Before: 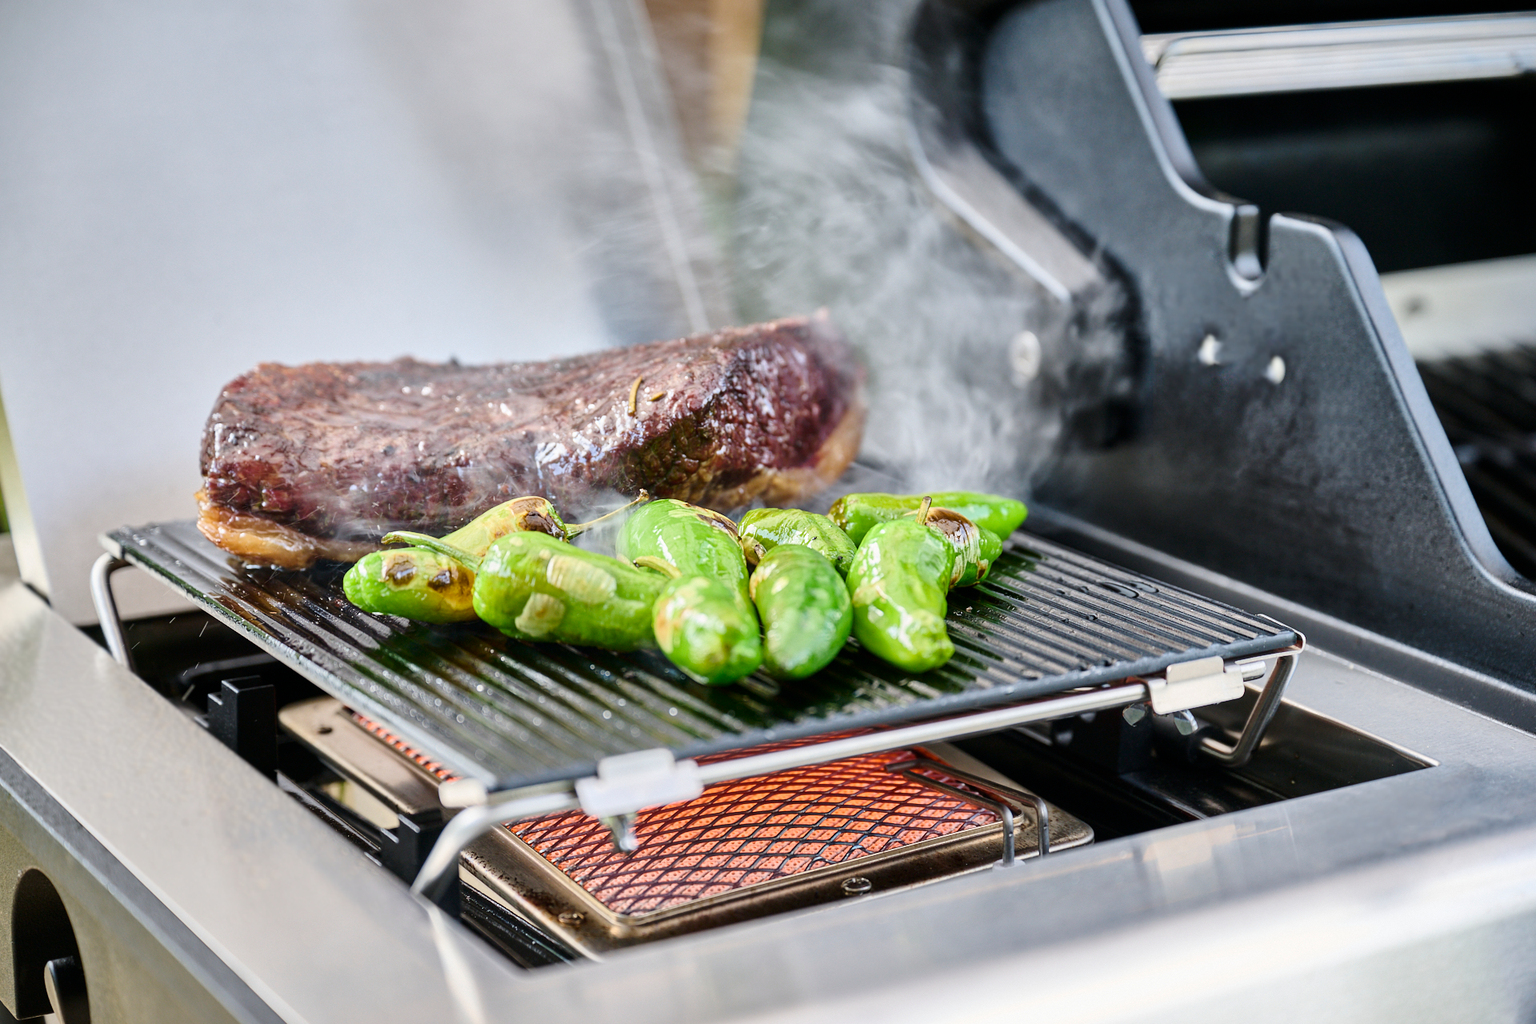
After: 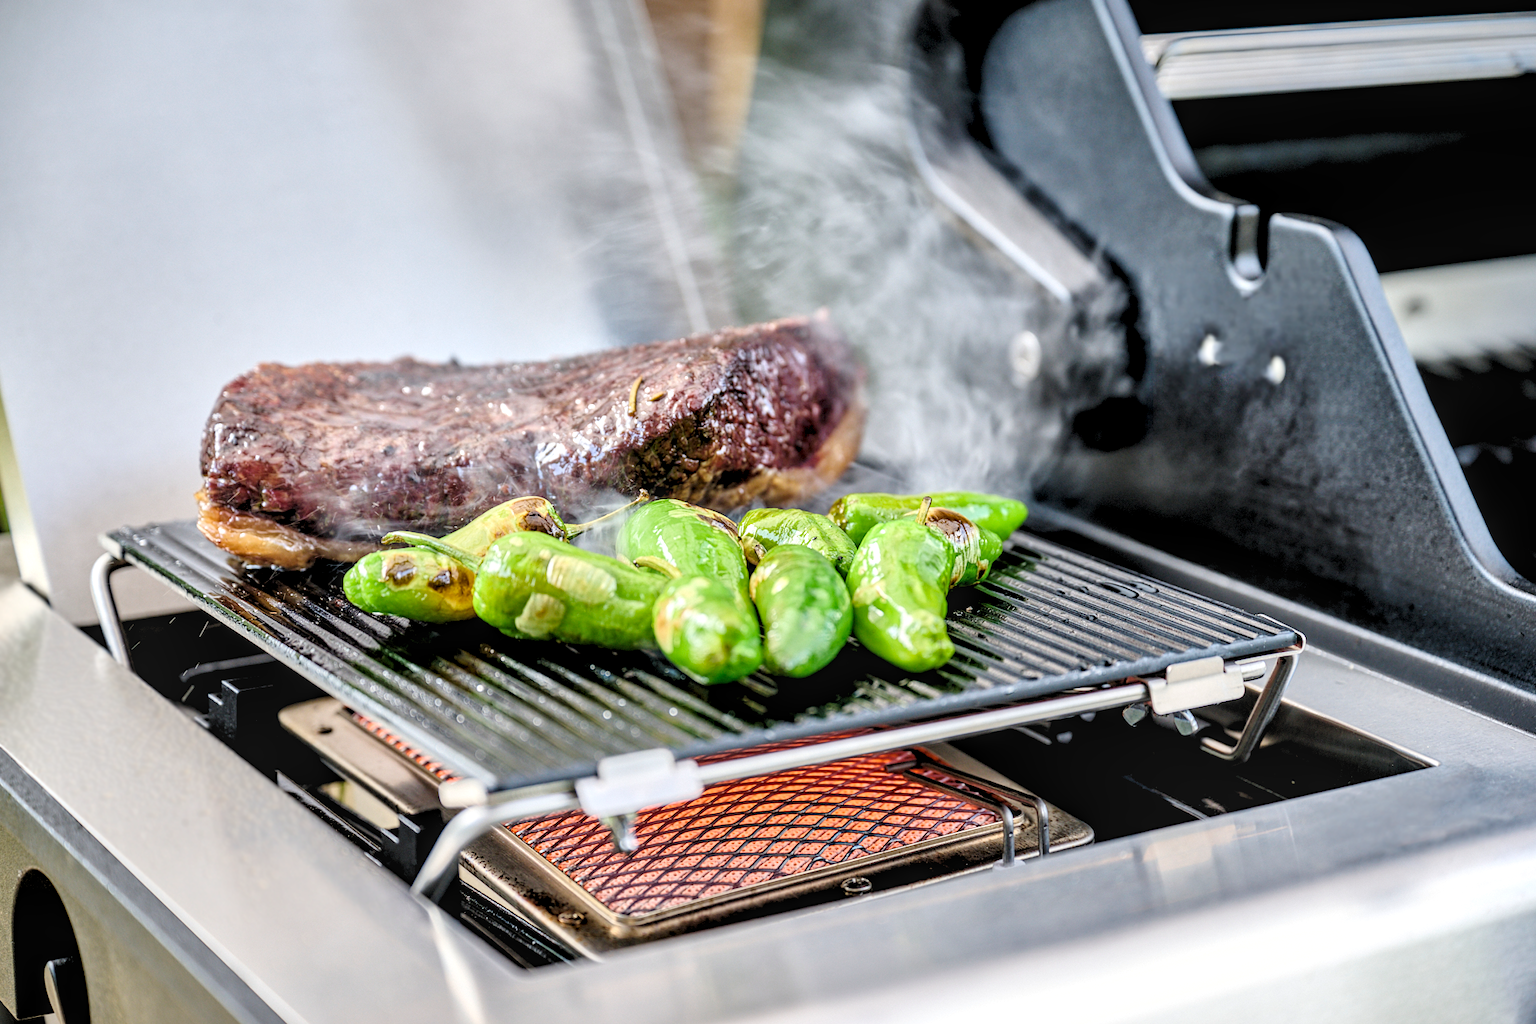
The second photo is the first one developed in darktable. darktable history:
local contrast: on, module defaults
rgb levels: levels [[0.013, 0.434, 0.89], [0, 0.5, 1], [0, 0.5, 1]]
